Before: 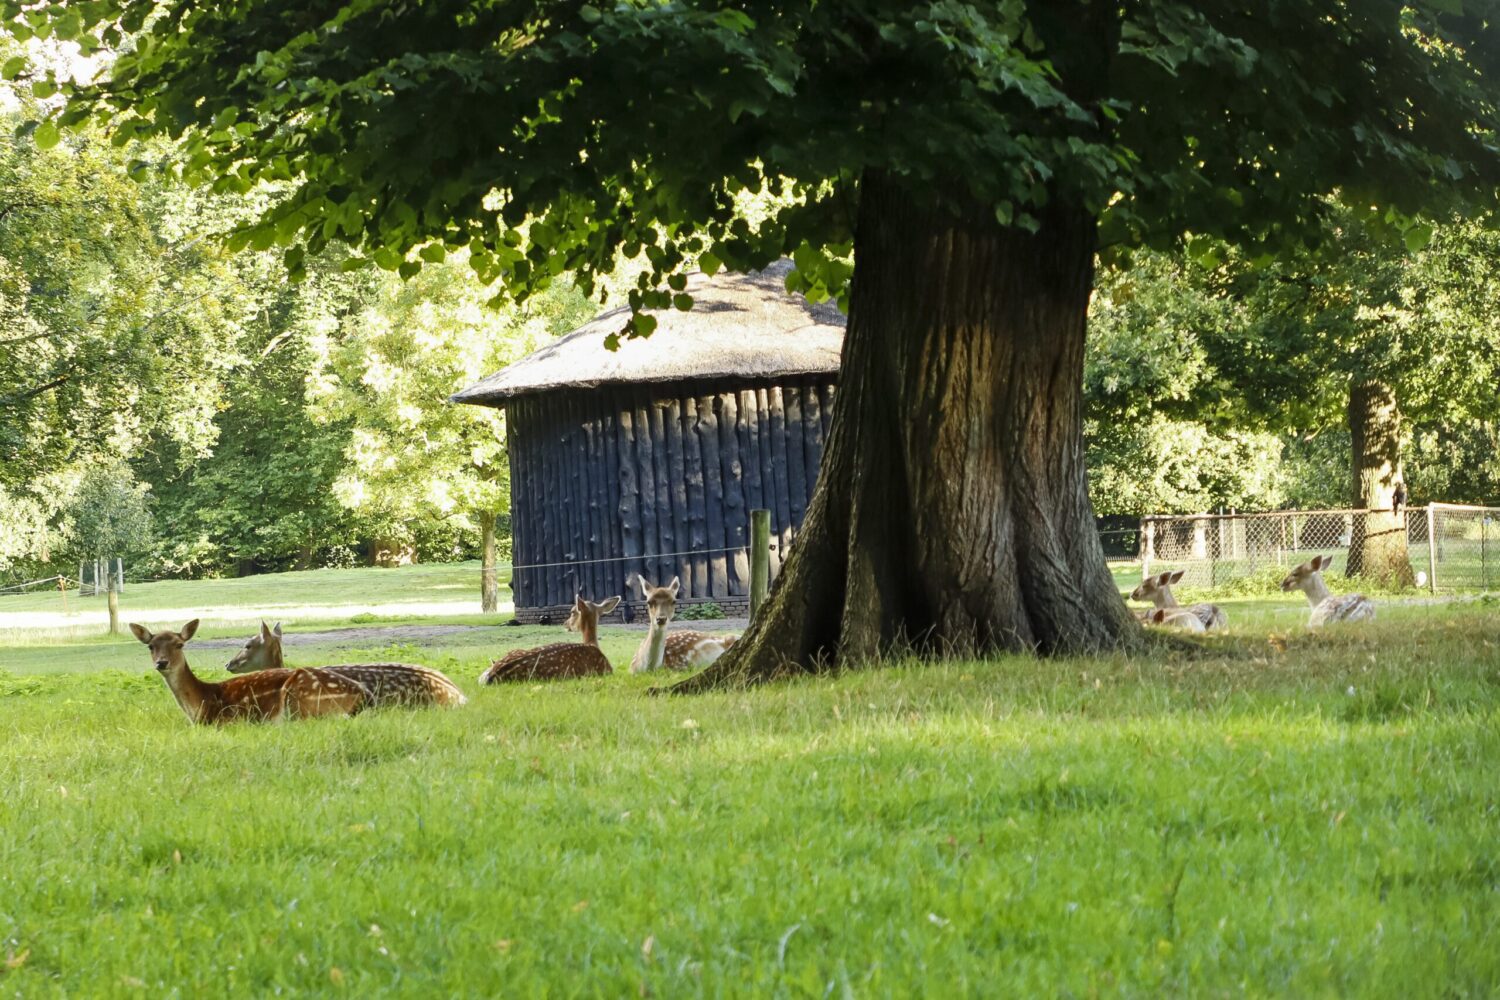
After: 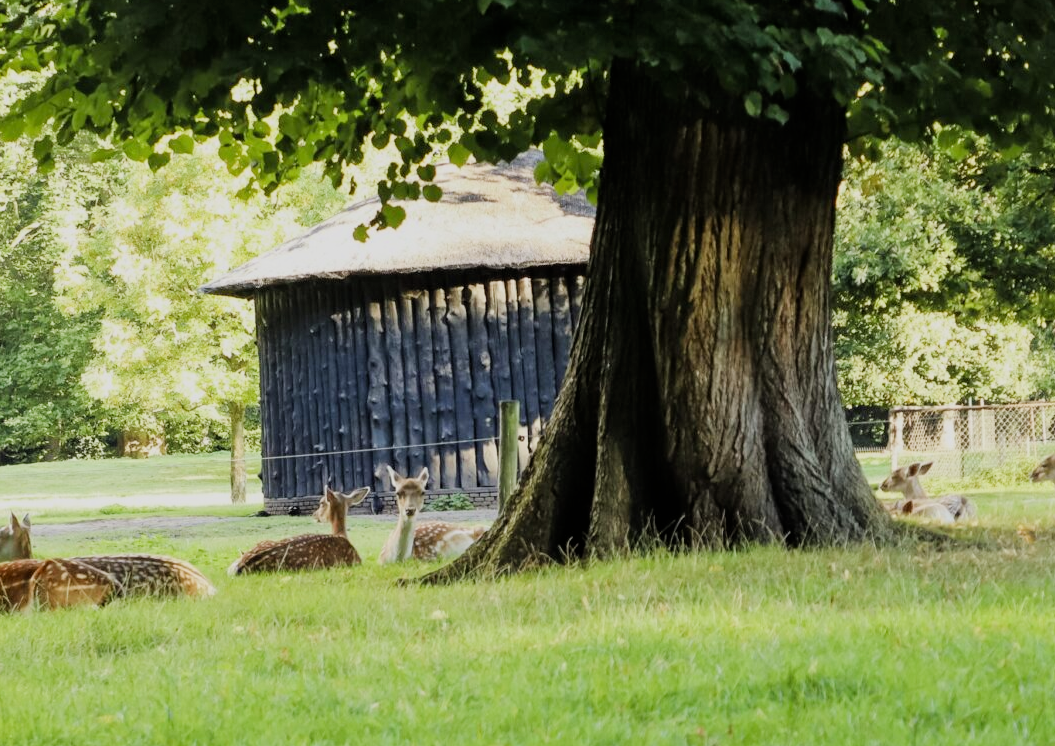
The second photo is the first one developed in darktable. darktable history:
exposure: exposure 0.601 EV, compensate exposure bias true, compensate highlight preservation false
crop and rotate: left 16.745%, top 10.953%, right 12.861%, bottom 14.429%
filmic rgb: black relative exposure -6.92 EV, white relative exposure 5.61 EV, hardness 2.86
